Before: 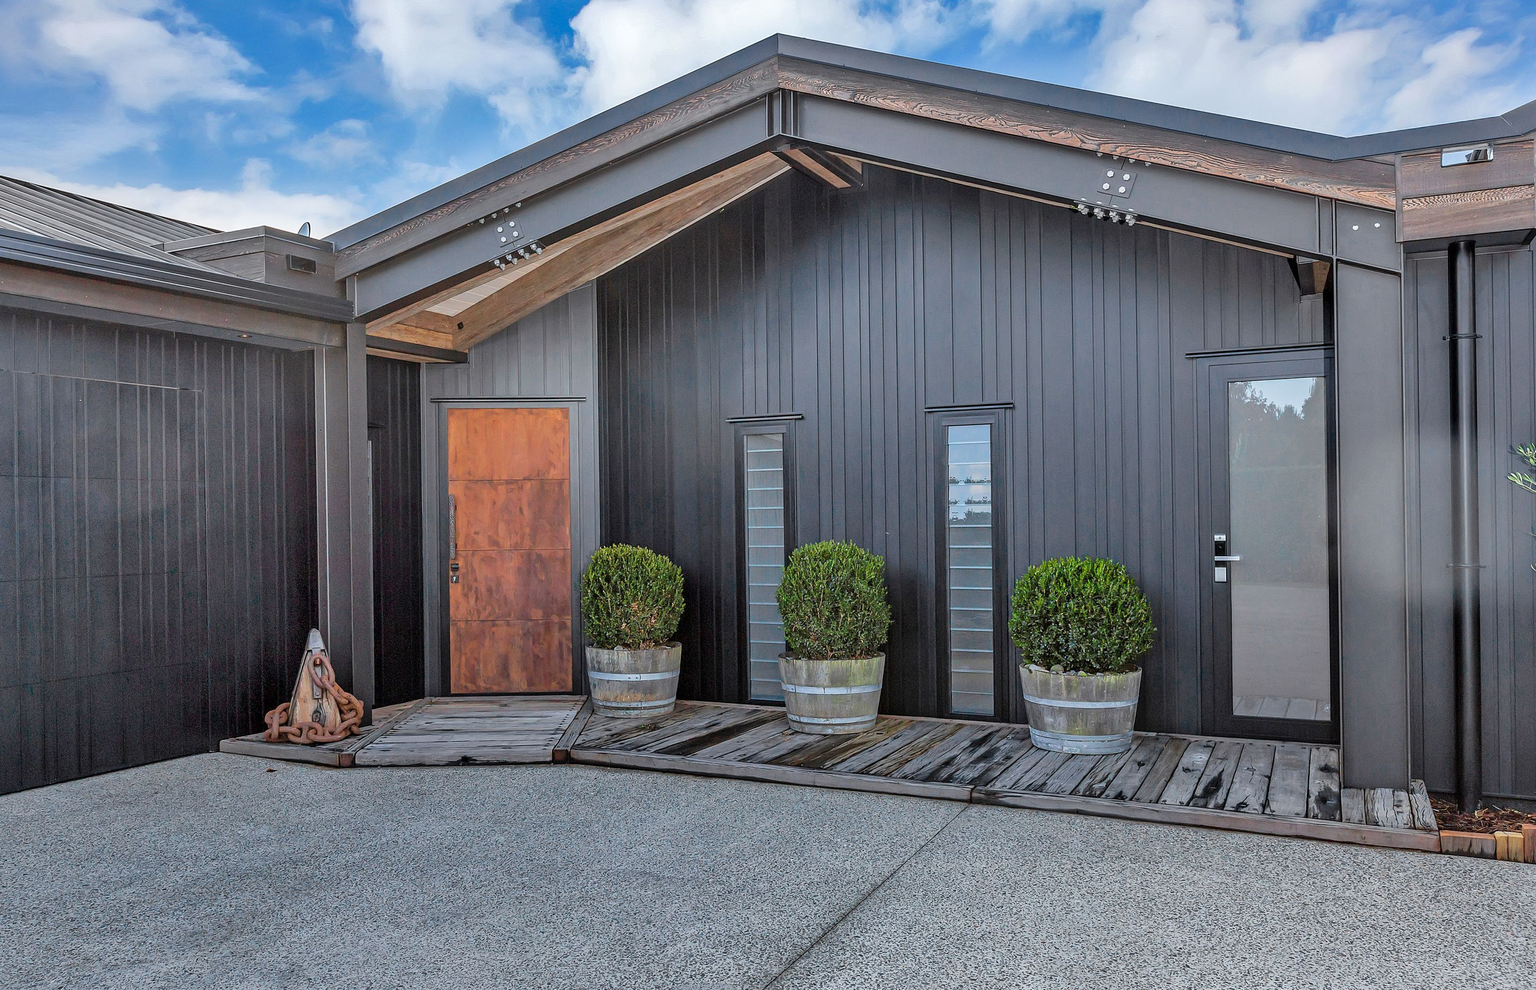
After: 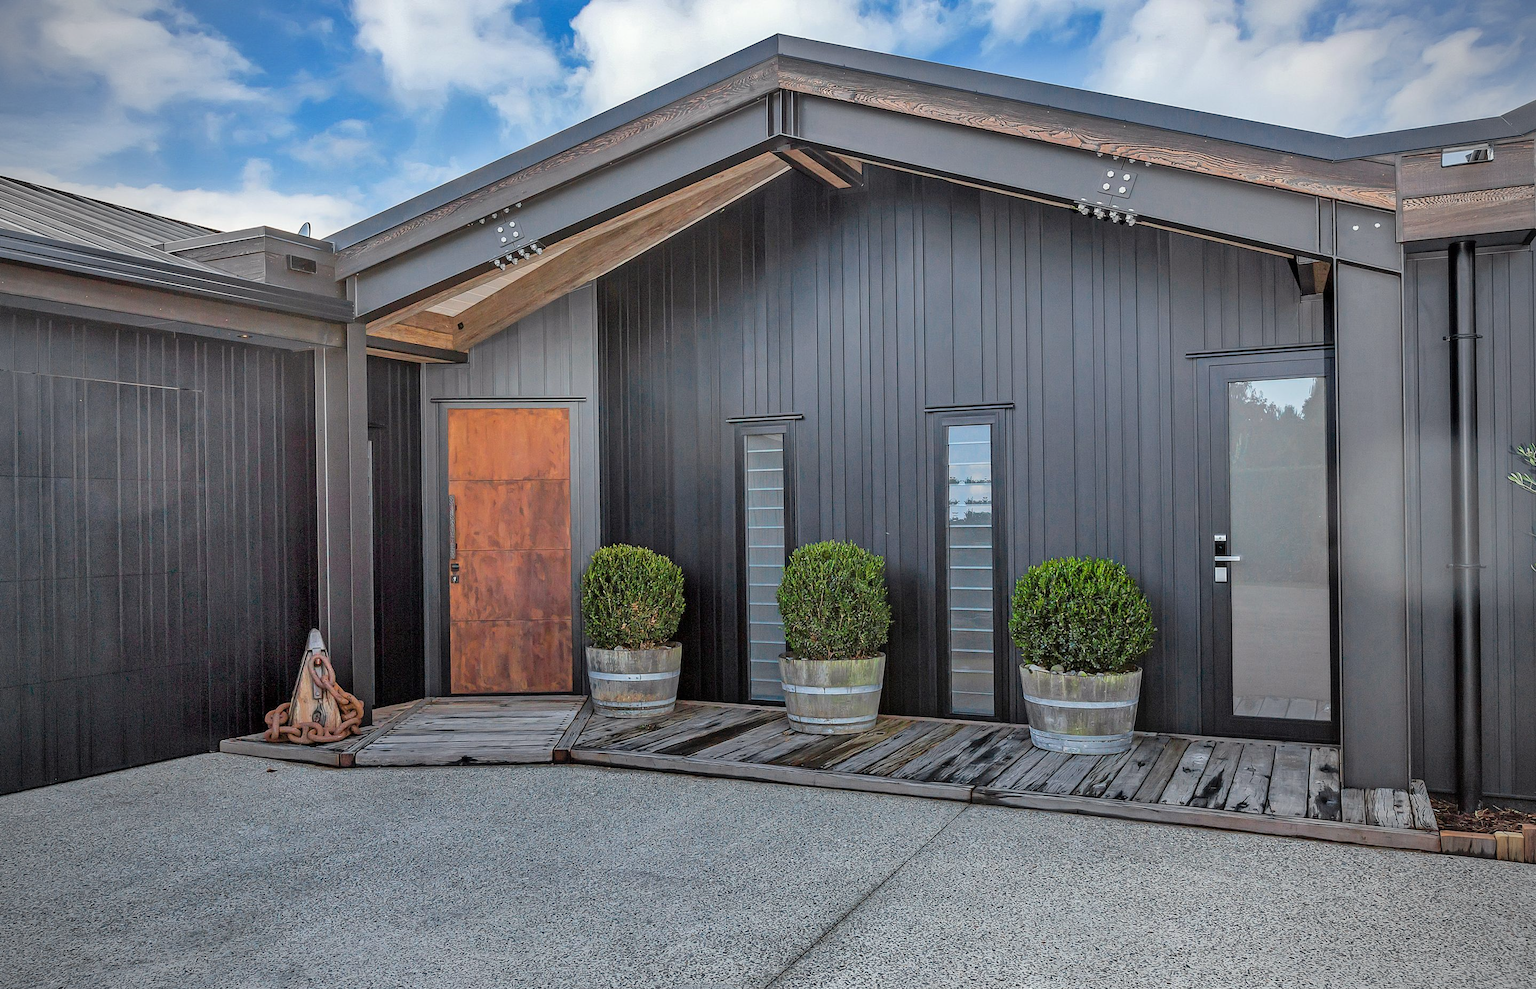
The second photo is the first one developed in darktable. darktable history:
color correction: highlights b* 2.97
vignetting: on, module defaults
